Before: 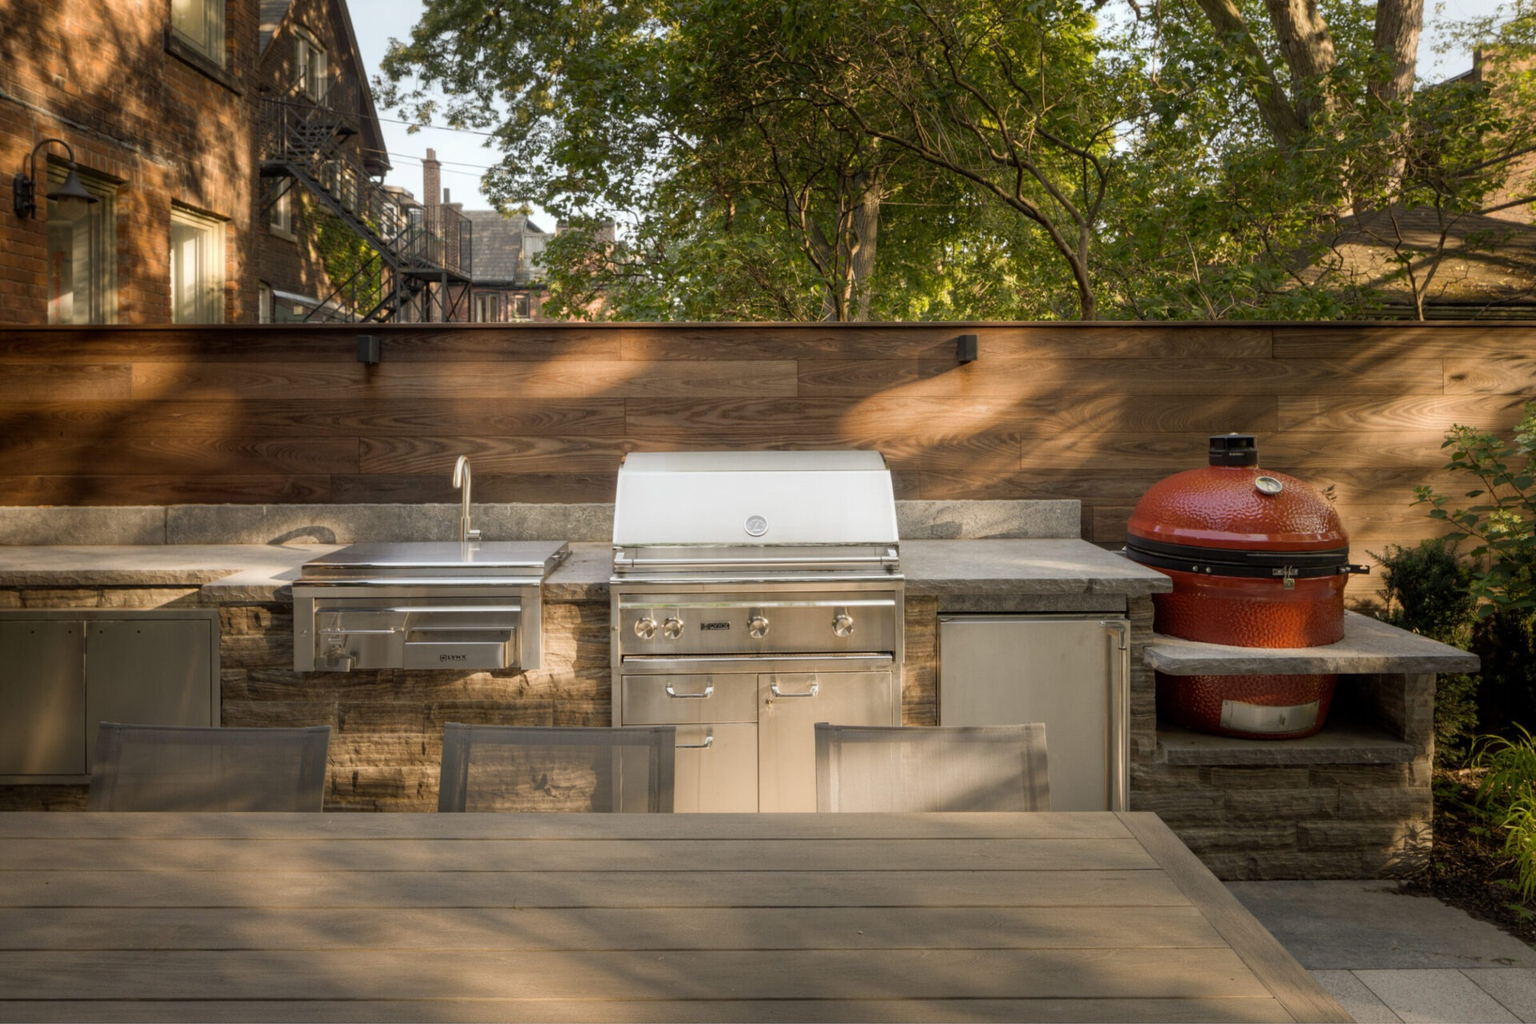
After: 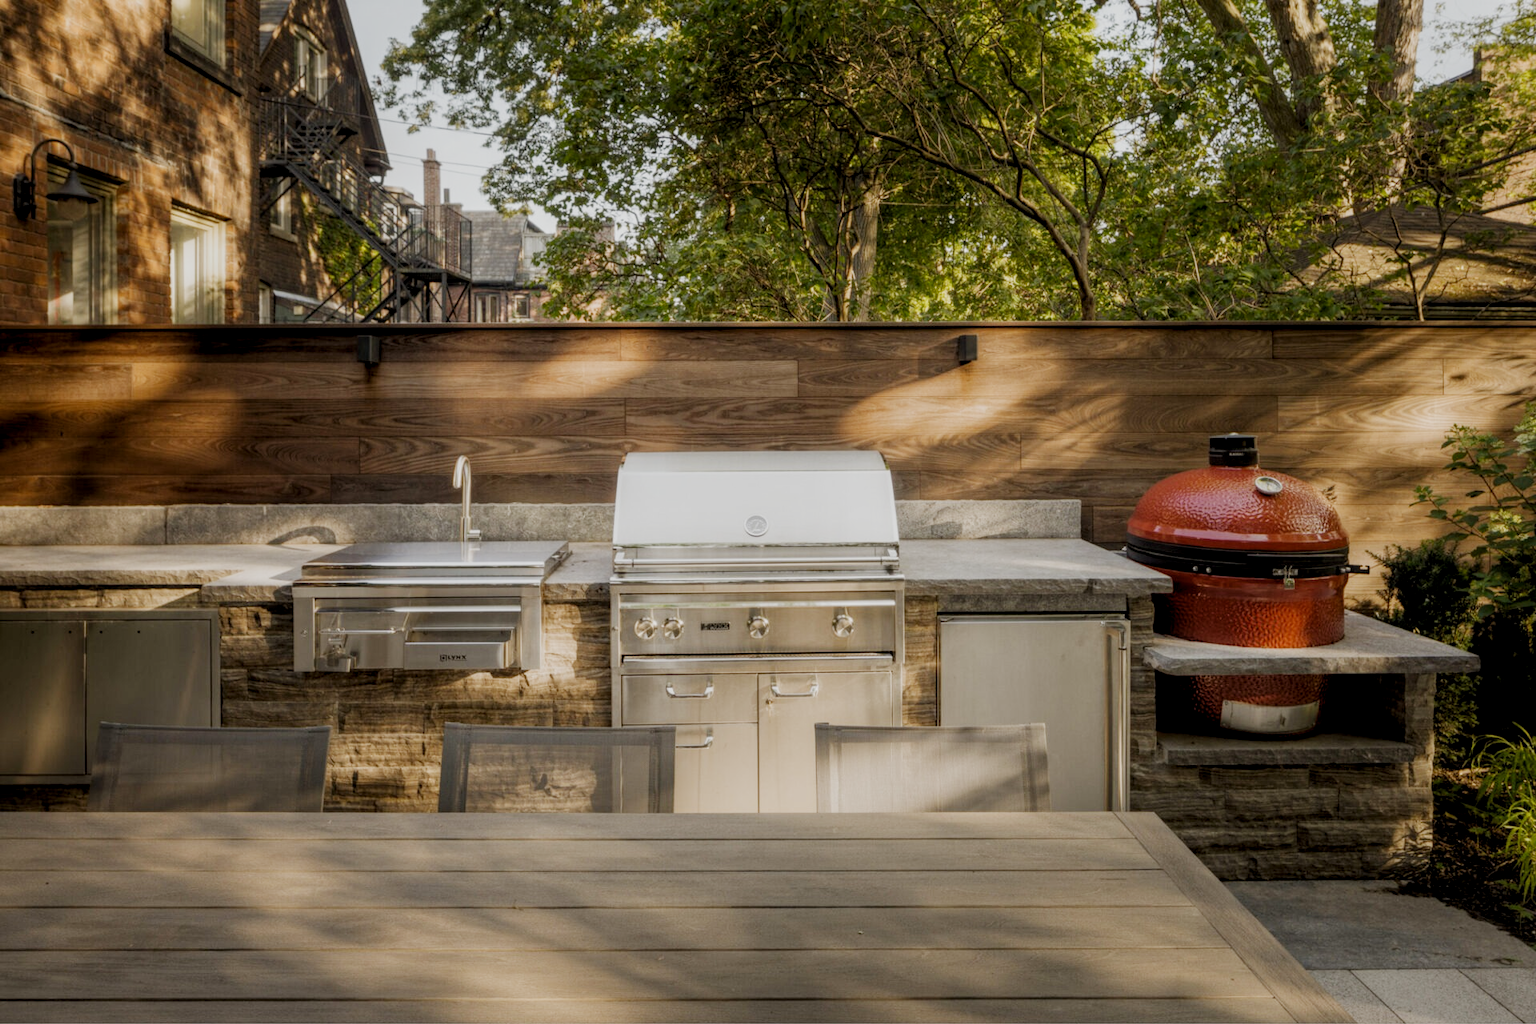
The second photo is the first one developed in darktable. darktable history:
local contrast: on, module defaults
filmic rgb: black relative exposure -7.65 EV, white relative exposure 4.56 EV, hardness 3.61, preserve chrominance no, color science v5 (2021), contrast in shadows safe, contrast in highlights safe
exposure: black level correction 0.001, exposure 0.192 EV, compensate highlight preservation false
